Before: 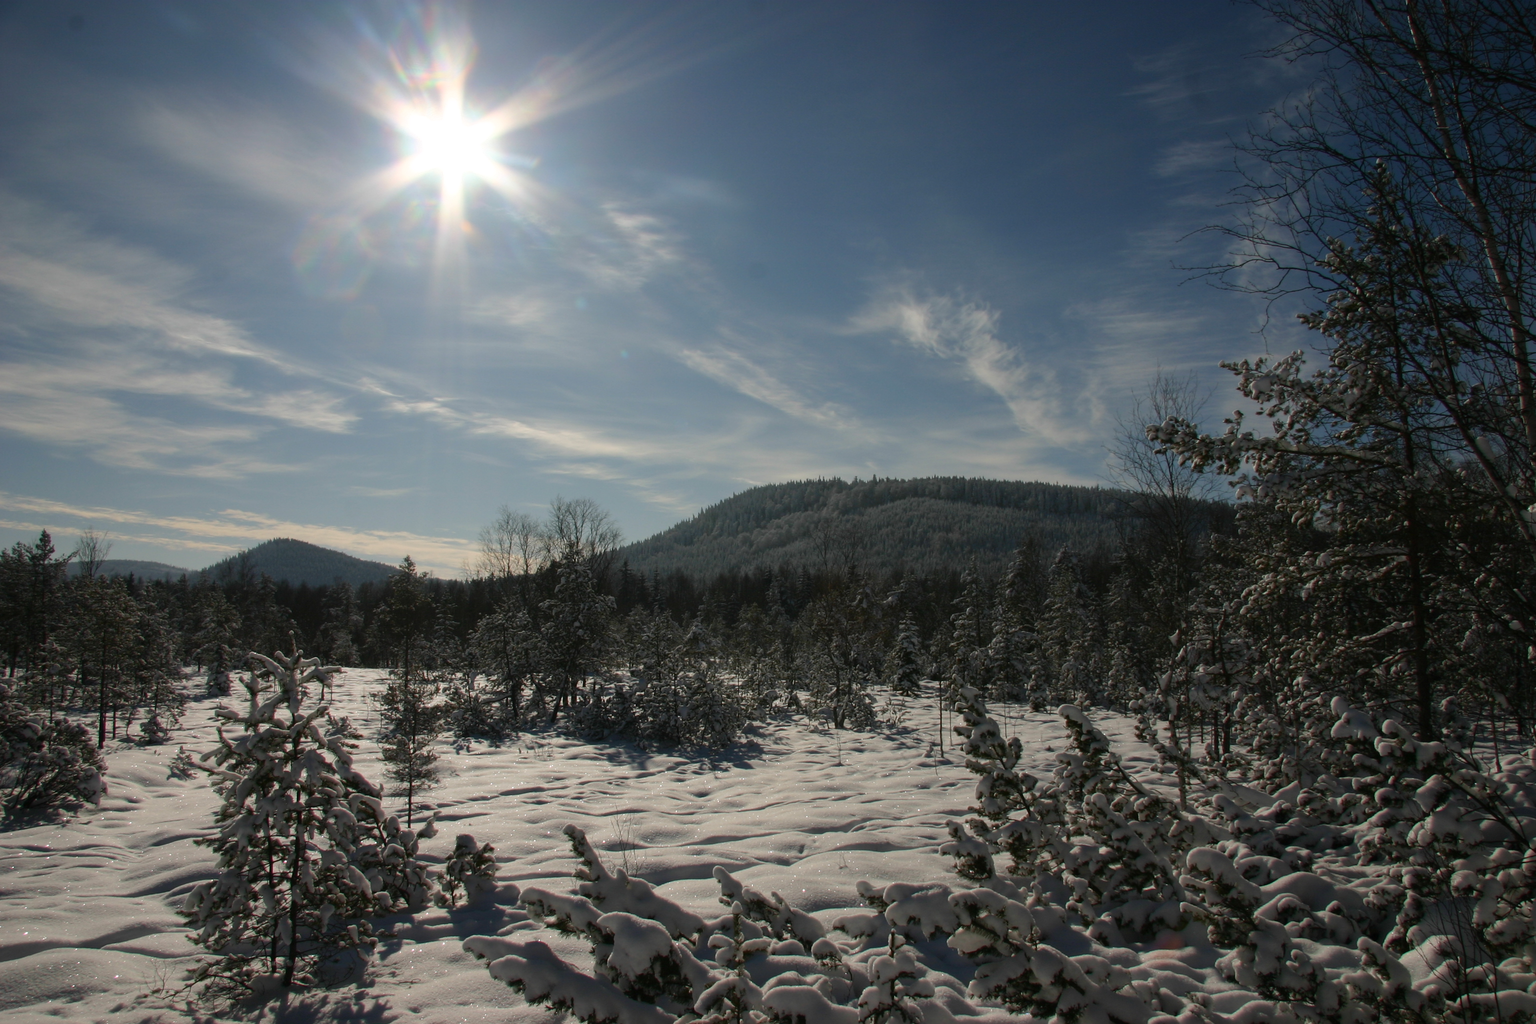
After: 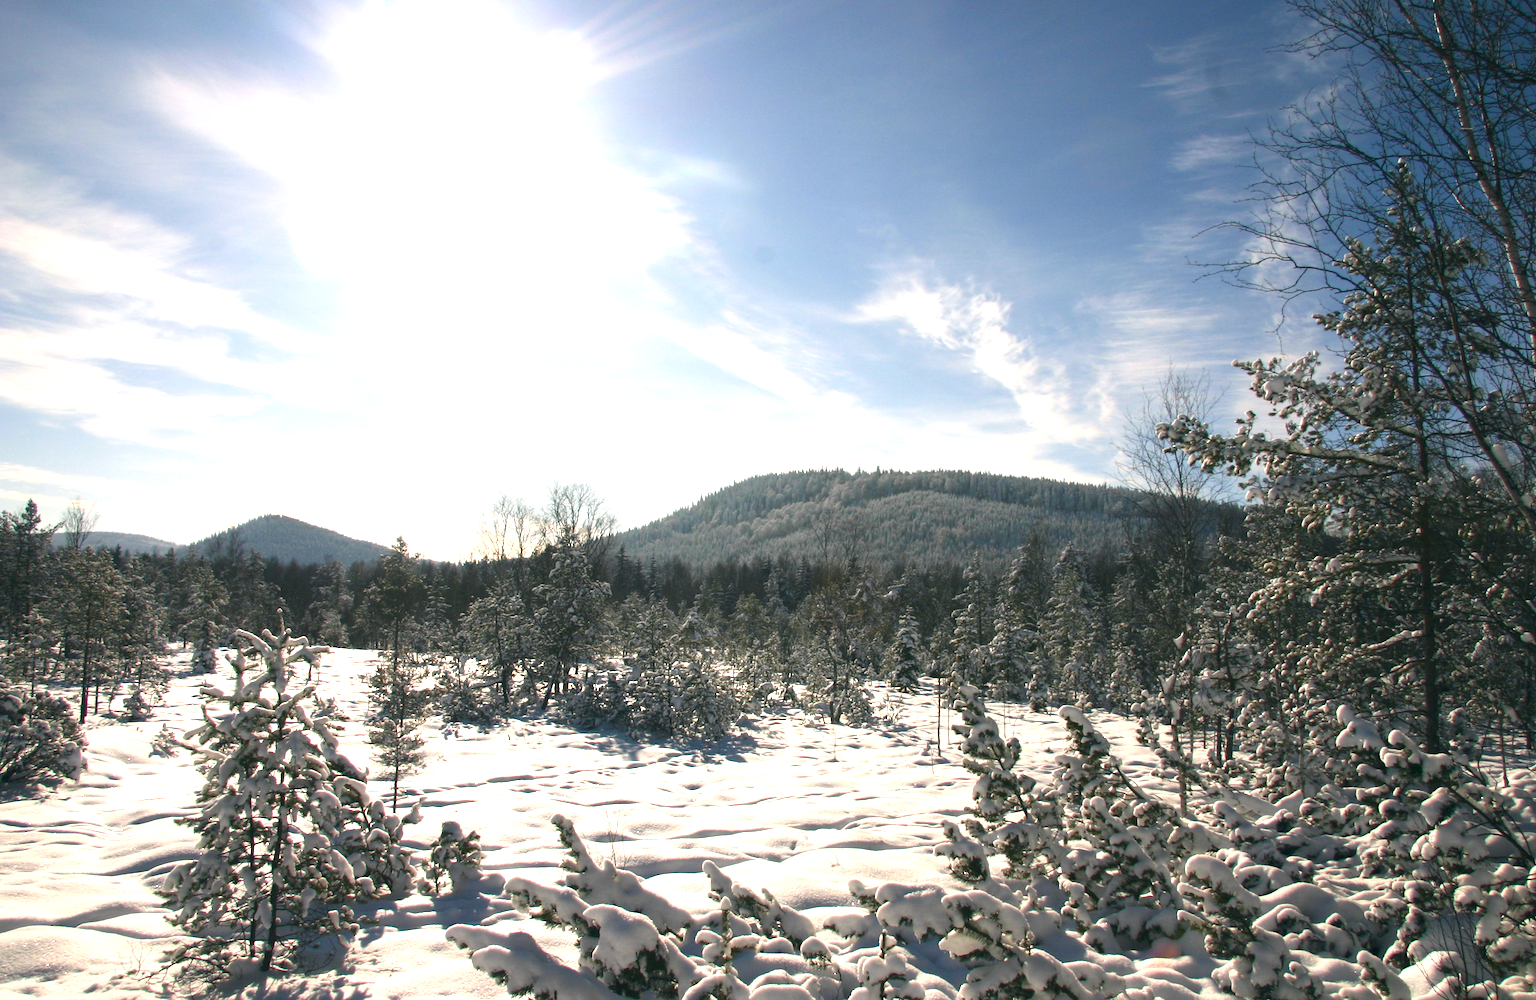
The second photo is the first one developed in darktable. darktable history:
exposure: black level correction 0, exposure 1 EV, compensate exposure bias true, compensate highlight preservation false
color correction: highlights a* 5.38, highlights b* 5.3, shadows a* -4.26, shadows b* -5.11
rotate and perspective: rotation 1.57°, crop left 0.018, crop right 0.982, crop top 0.039, crop bottom 0.961
